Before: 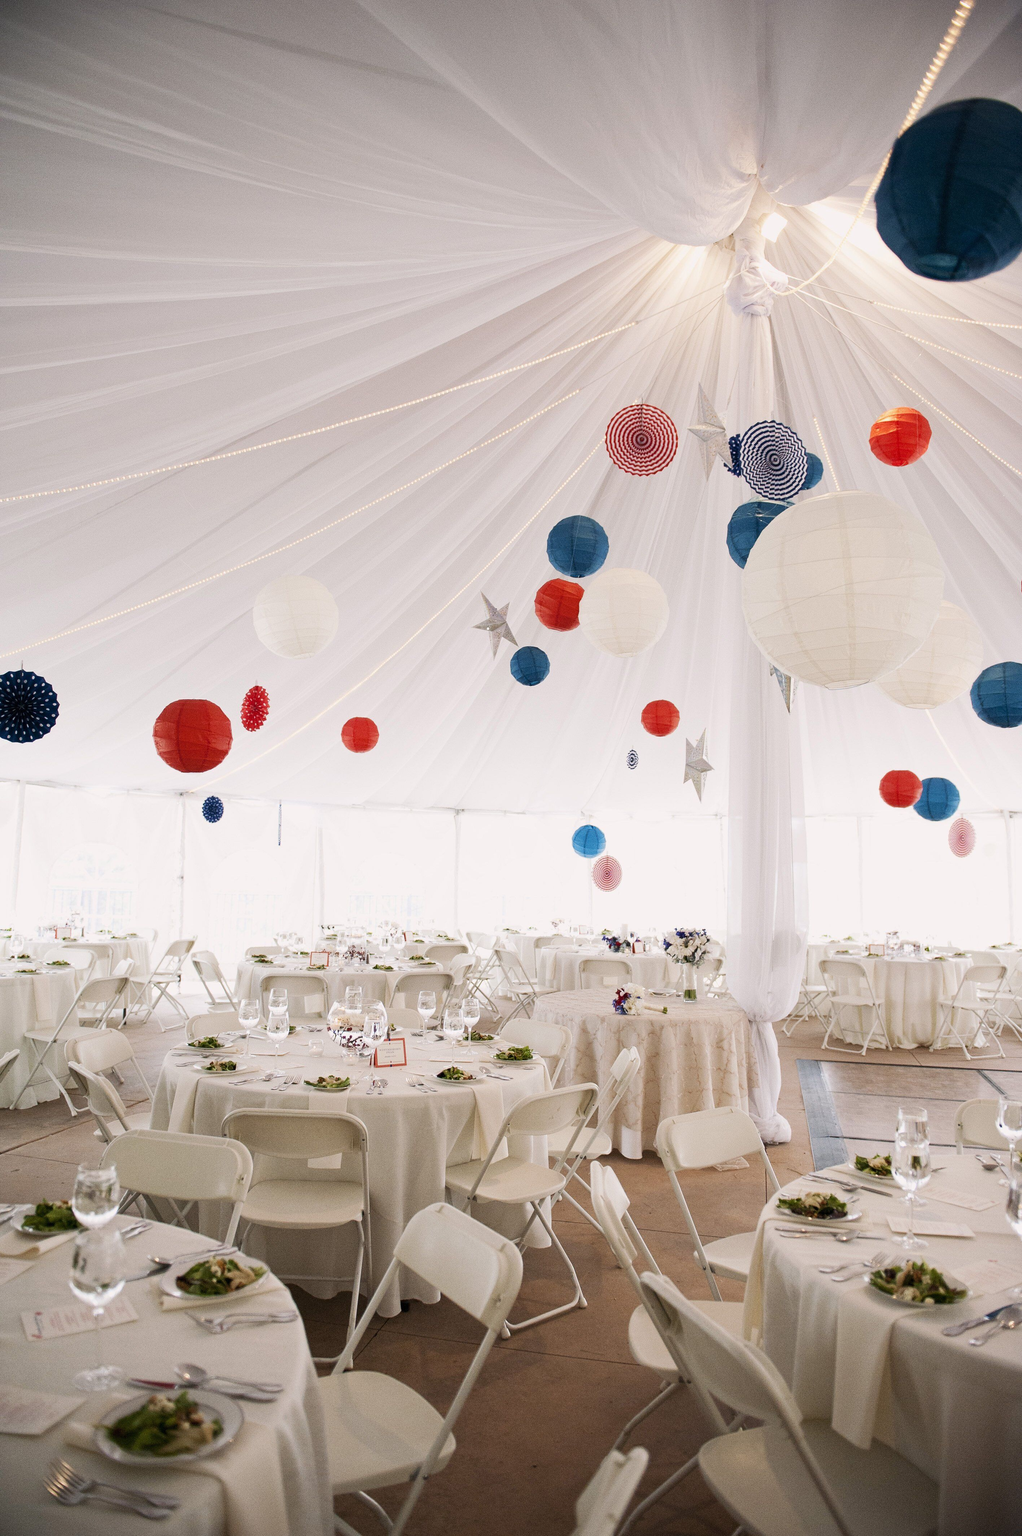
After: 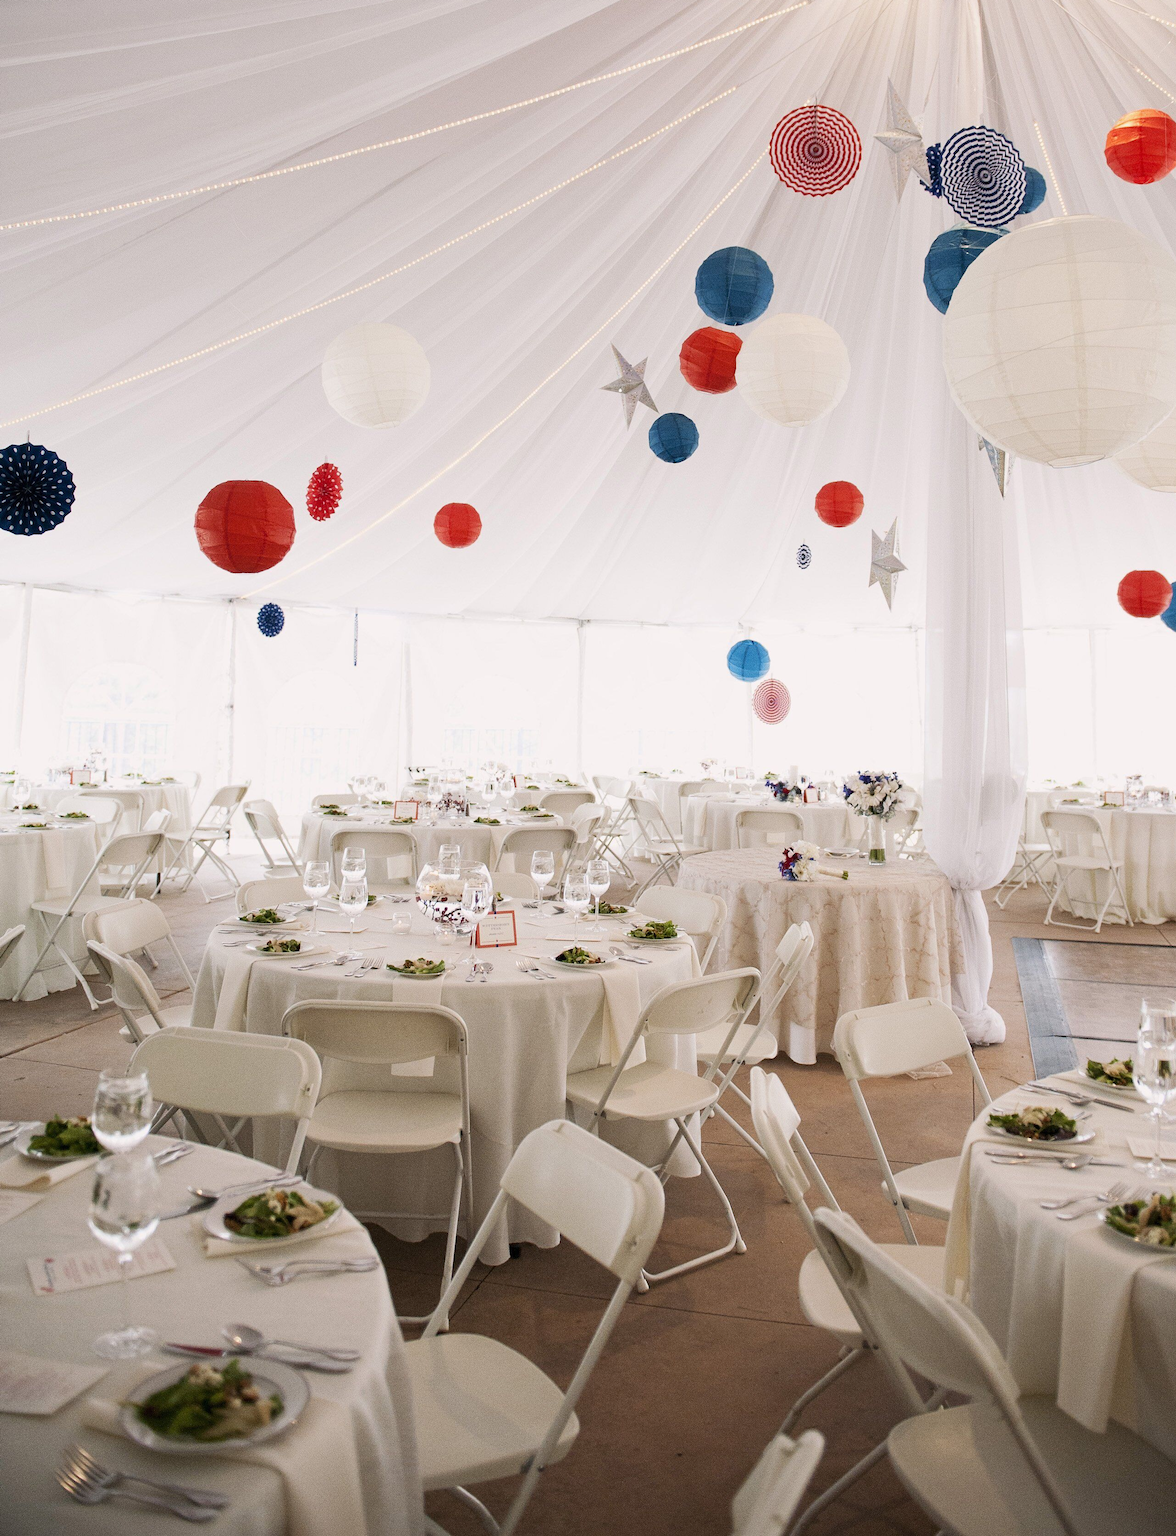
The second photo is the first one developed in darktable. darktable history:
crop: top 20.944%, right 9.339%, bottom 0.34%
